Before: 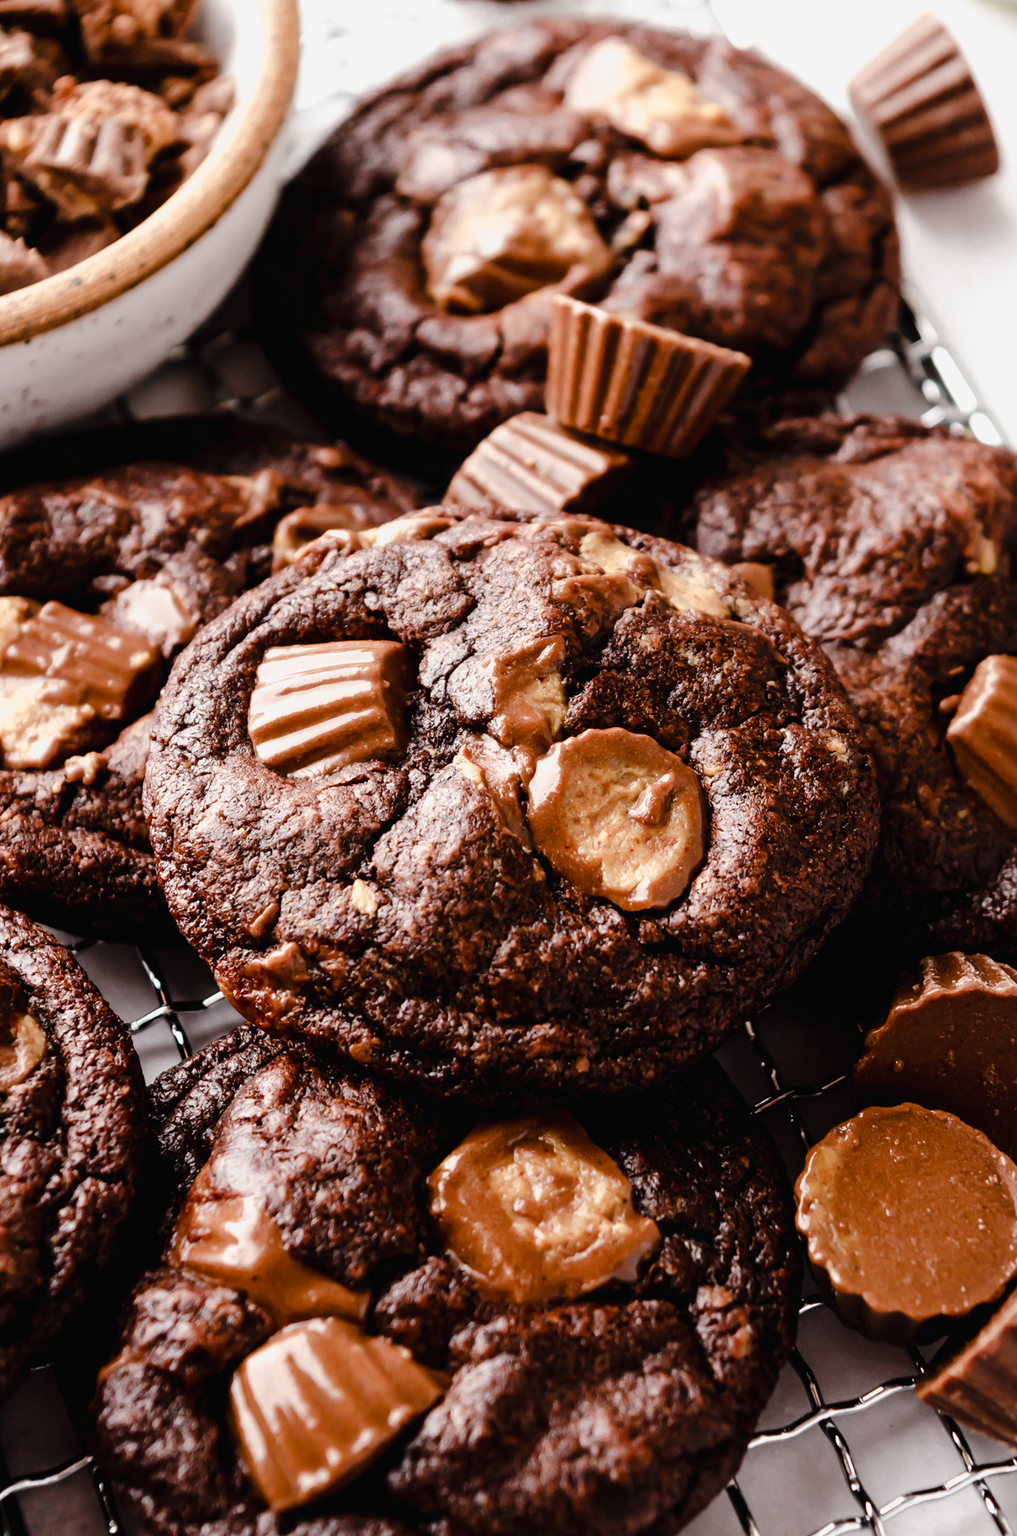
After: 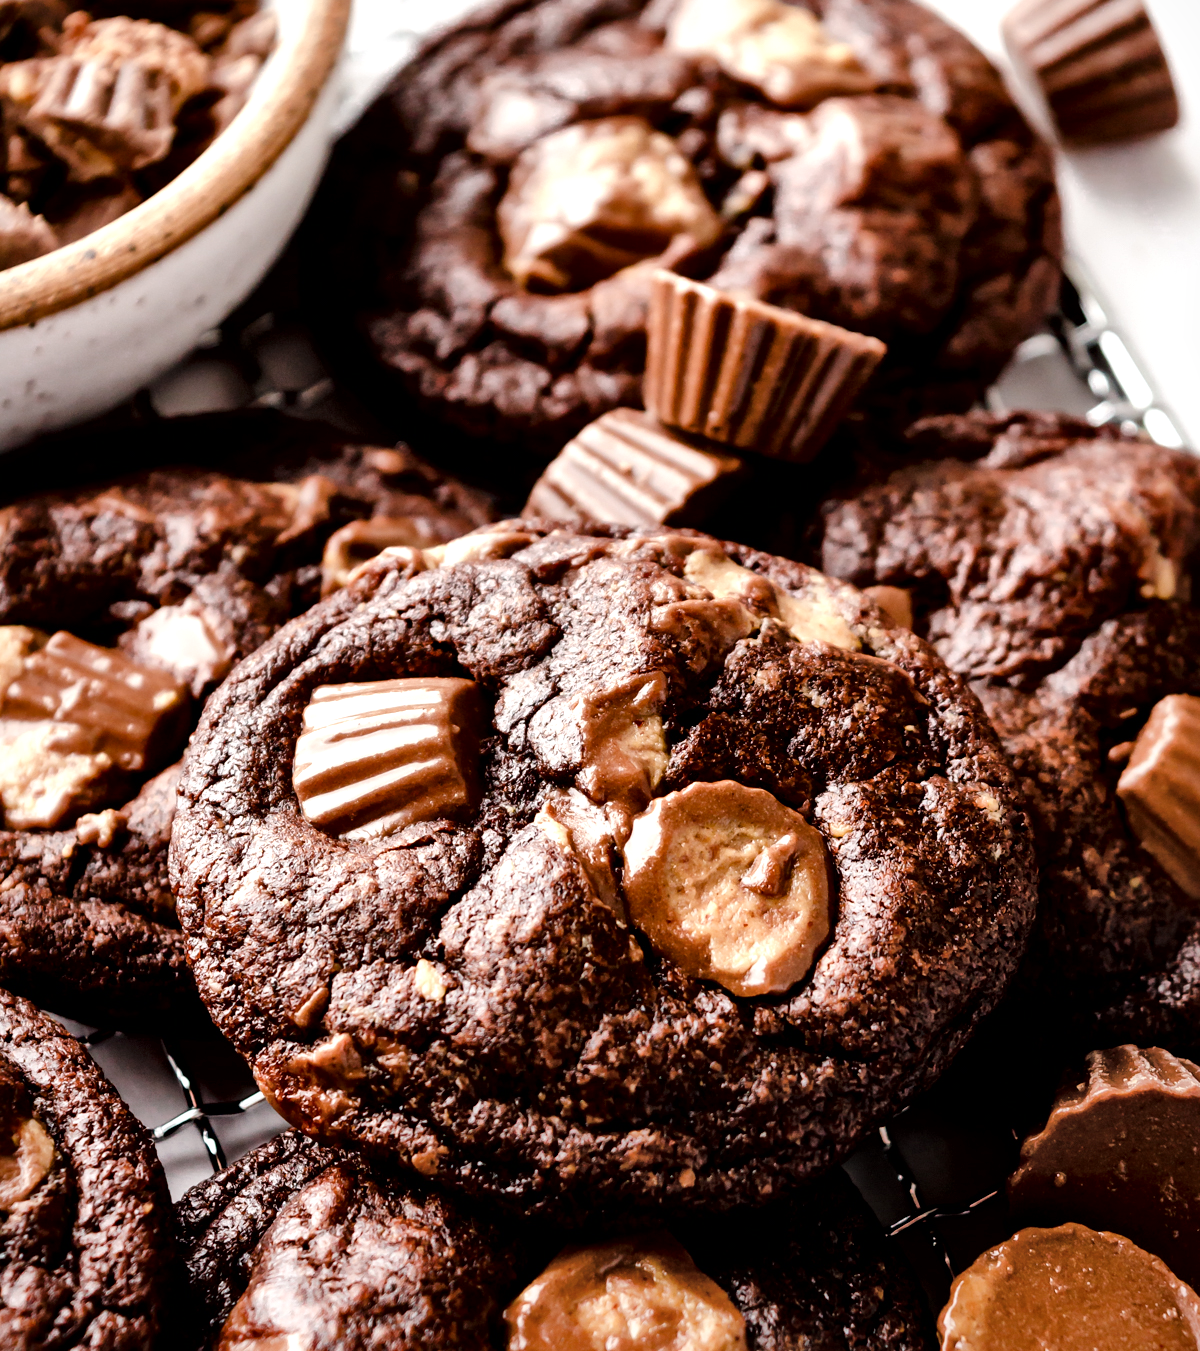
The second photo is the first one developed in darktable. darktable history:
crop: top 4.36%, bottom 21.08%
local contrast: mode bilateral grid, contrast 45, coarseness 68, detail 212%, midtone range 0.2
